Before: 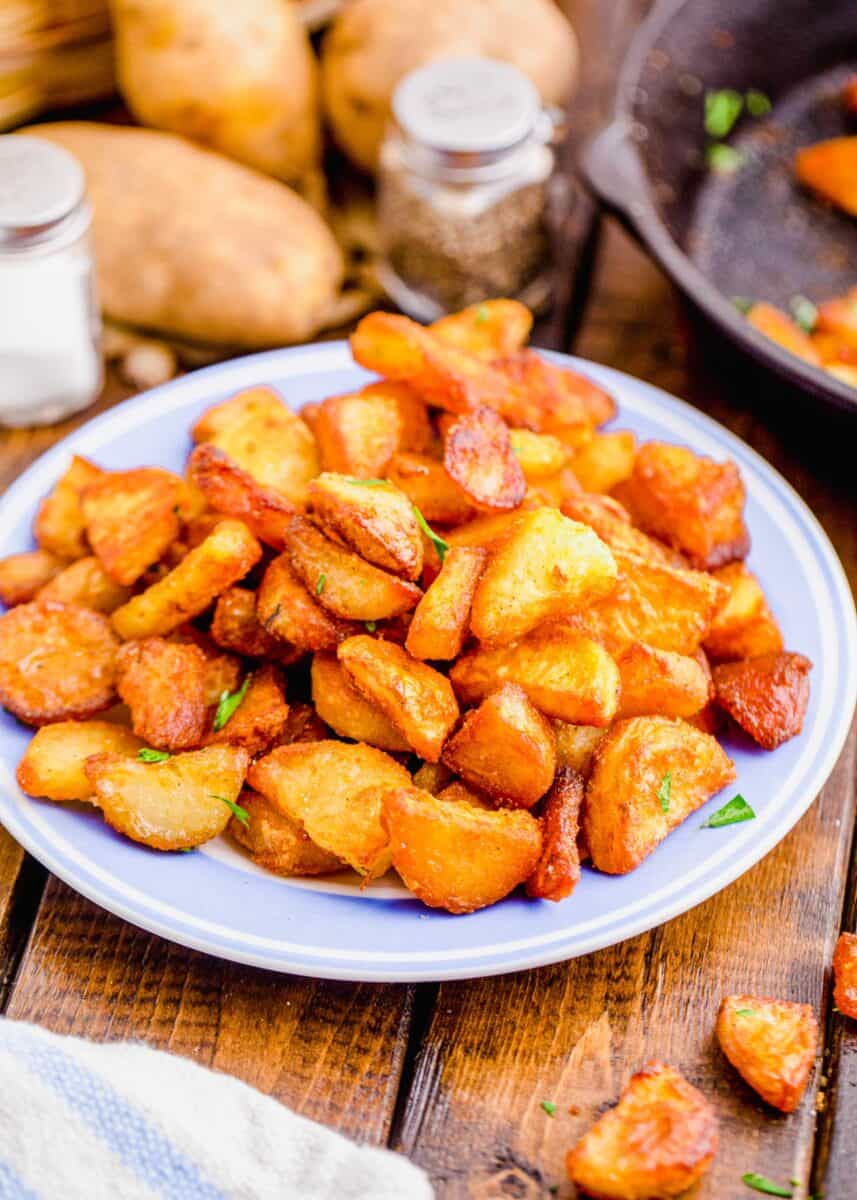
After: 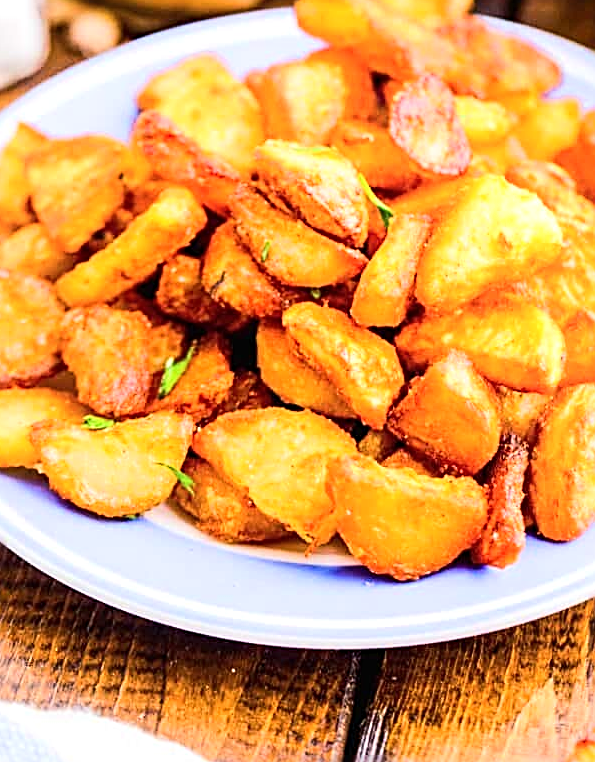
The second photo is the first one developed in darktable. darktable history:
tone equalizer: -8 EV 0.01 EV, -7 EV -0.025 EV, -6 EV 0.031 EV, -5 EV 0.051 EV, -4 EV 0.29 EV, -3 EV 0.628 EV, -2 EV 0.575 EV, -1 EV 0.207 EV, +0 EV 0.015 EV, edges refinement/feathering 500, mask exposure compensation -1.57 EV, preserve details no
shadows and highlights: shadows -68.45, highlights 34.89, soften with gaussian
crop: left 6.468%, top 27.82%, right 24.006%, bottom 8.663%
sharpen: radius 2.564, amount 0.689
